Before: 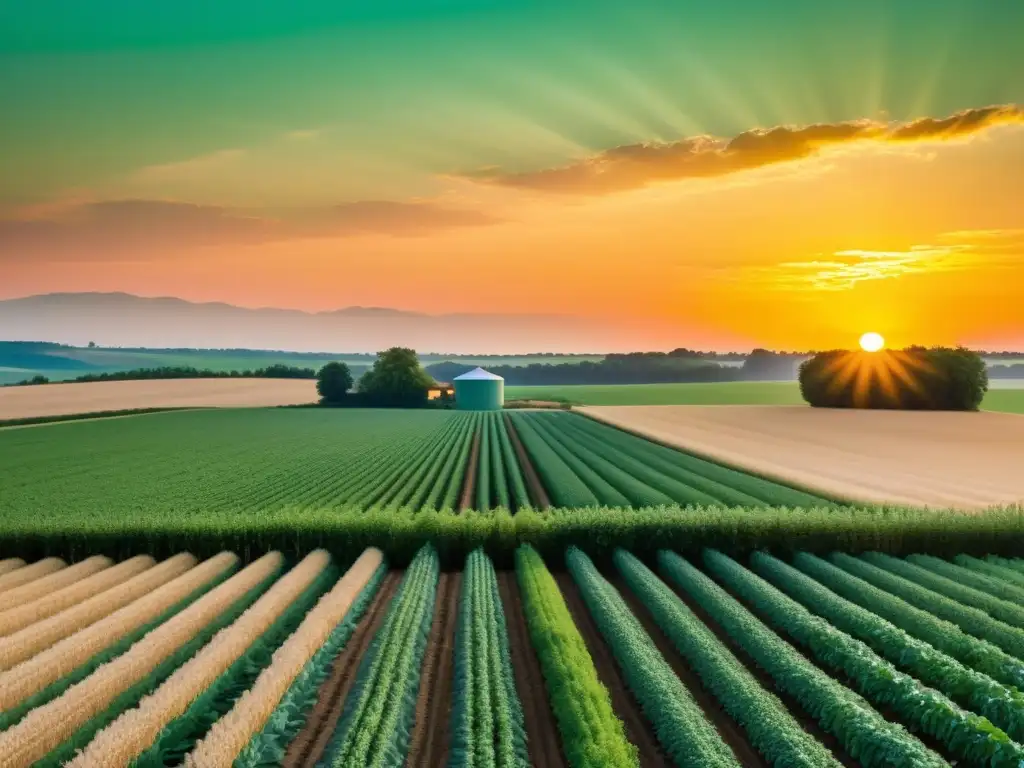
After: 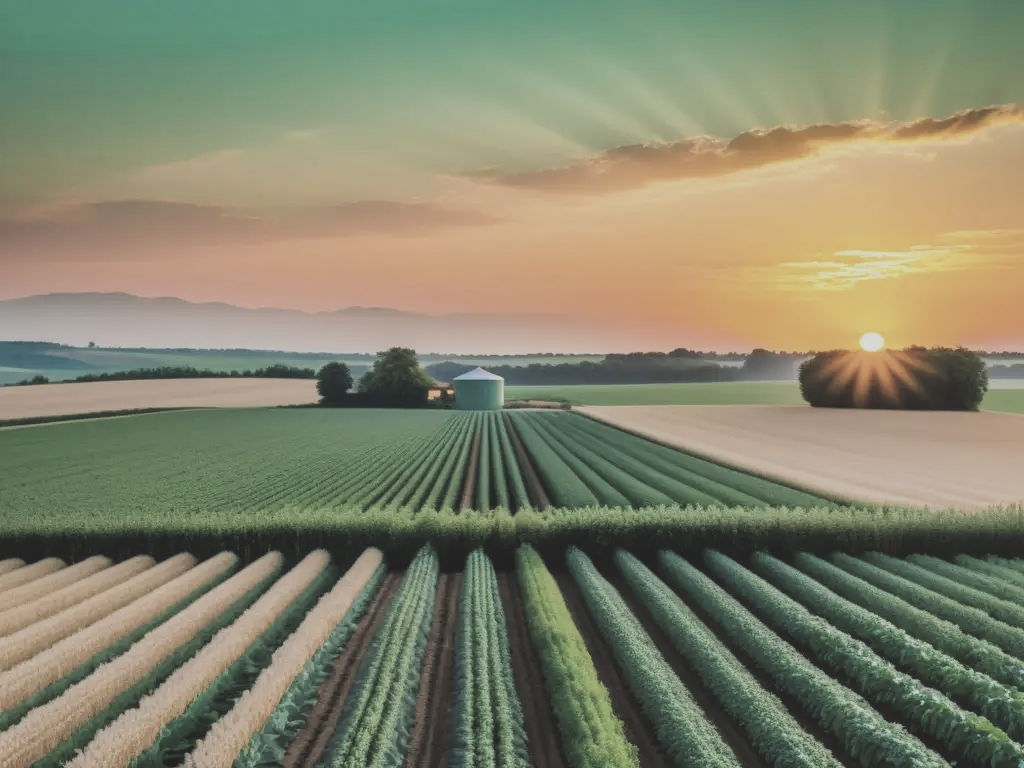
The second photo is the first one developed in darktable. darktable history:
local contrast: detail 130%
contrast brightness saturation: contrast -0.05, saturation -0.41
filmic rgb: black relative exposure -7.65 EV, white relative exposure 4.56 EV, hardness 3.61
exposure: black level correction -0.03, compensate highlight preservation false
